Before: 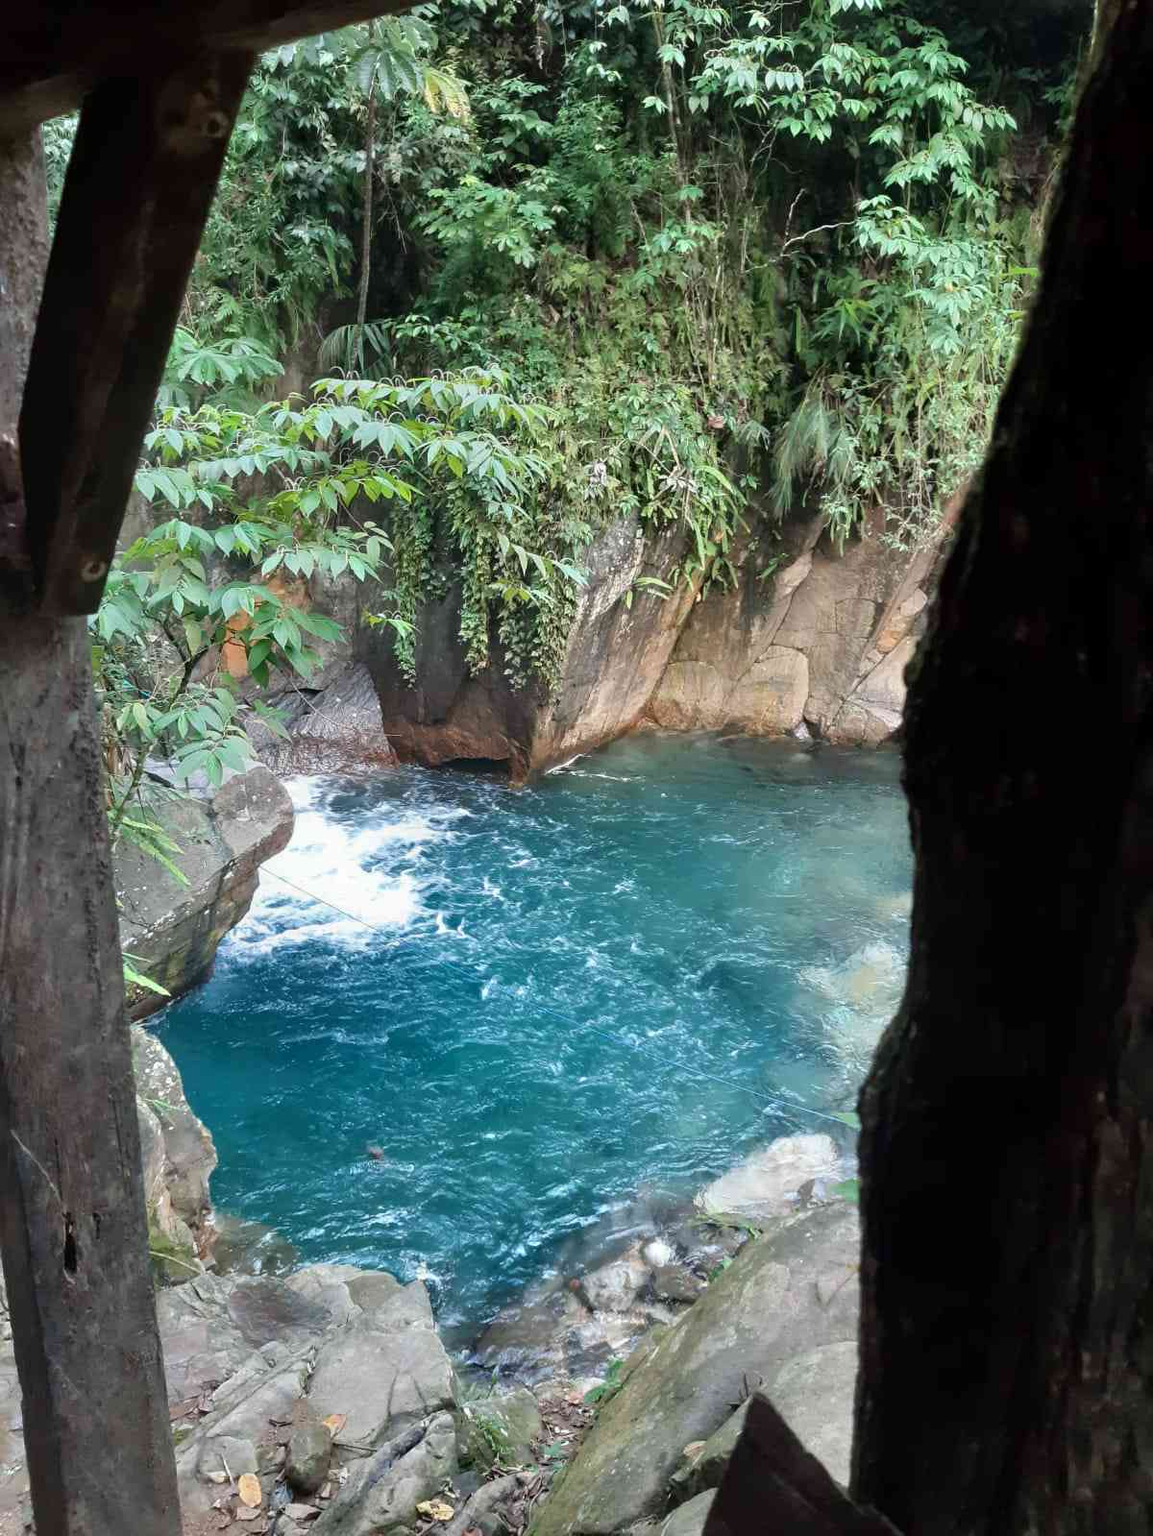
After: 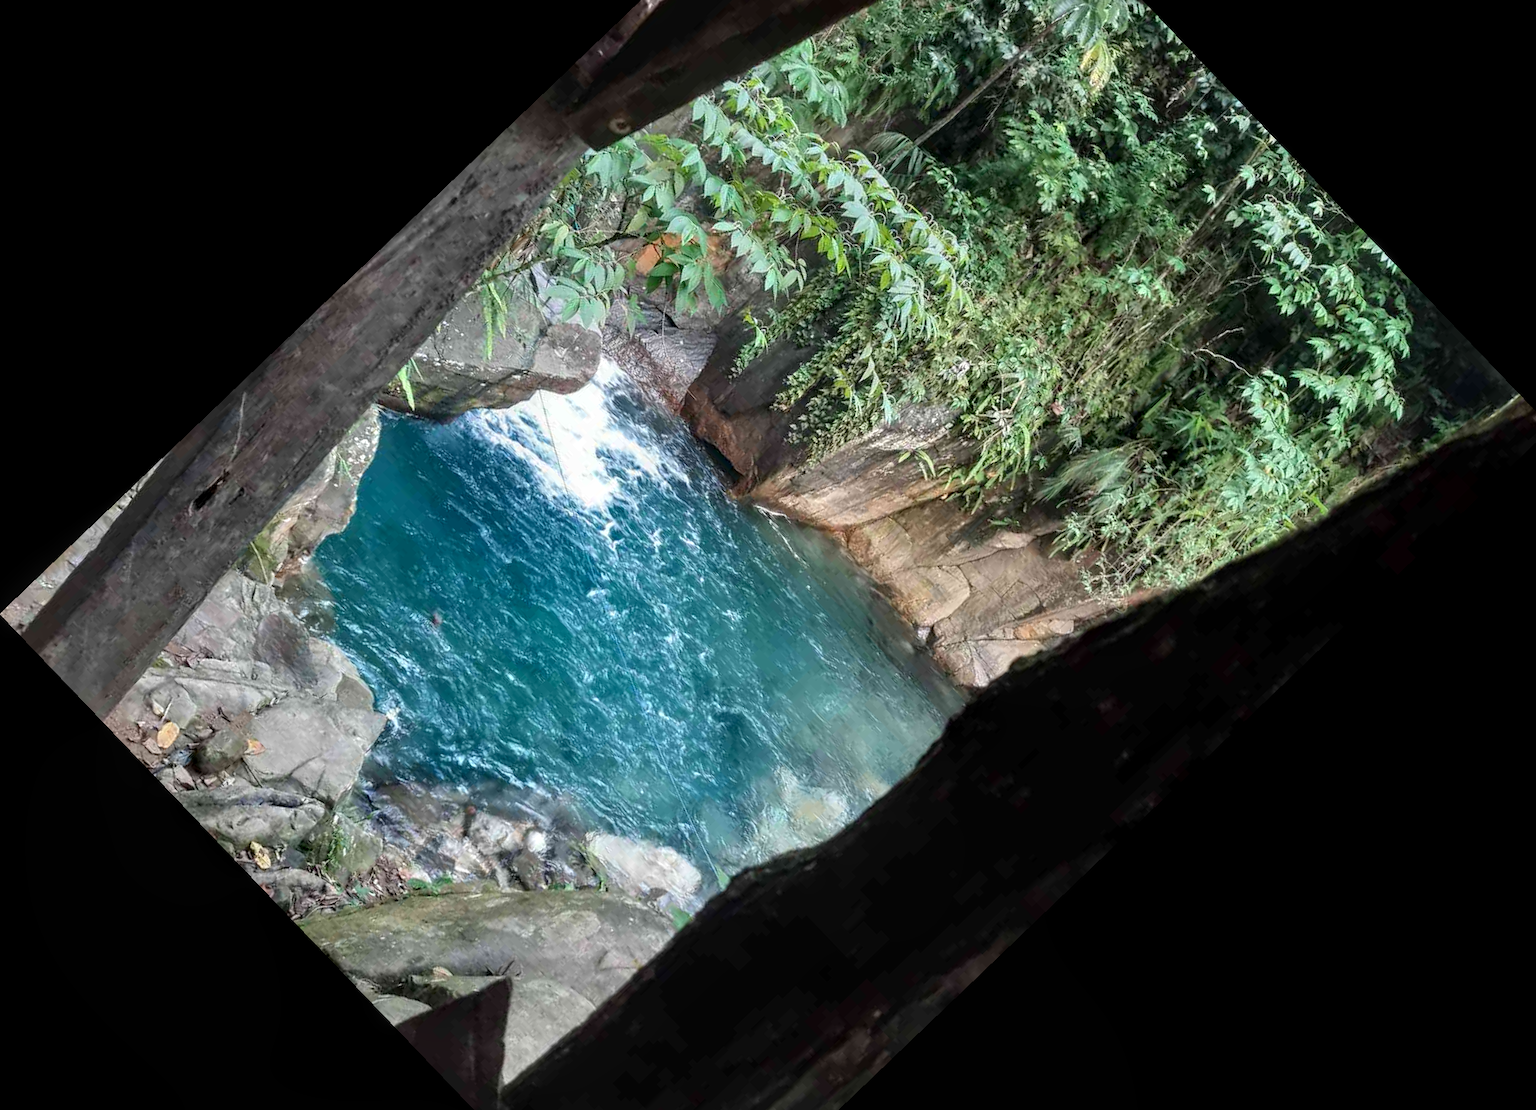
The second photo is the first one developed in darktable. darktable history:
crop and rotate: angle -46.26°, top 16.234%, right 0.912%, bottom 11.704%
local contrast: on, module defaults
